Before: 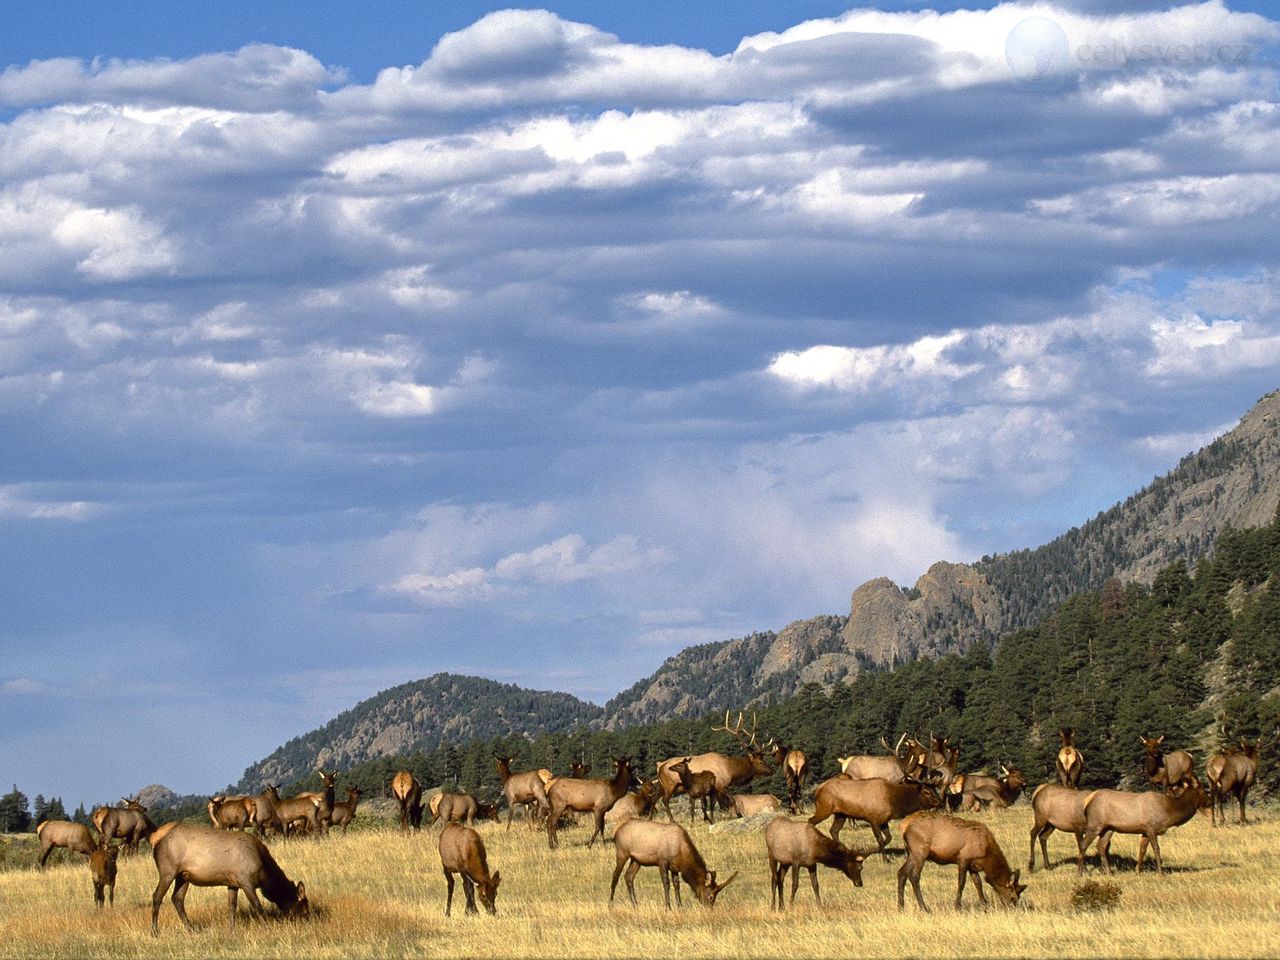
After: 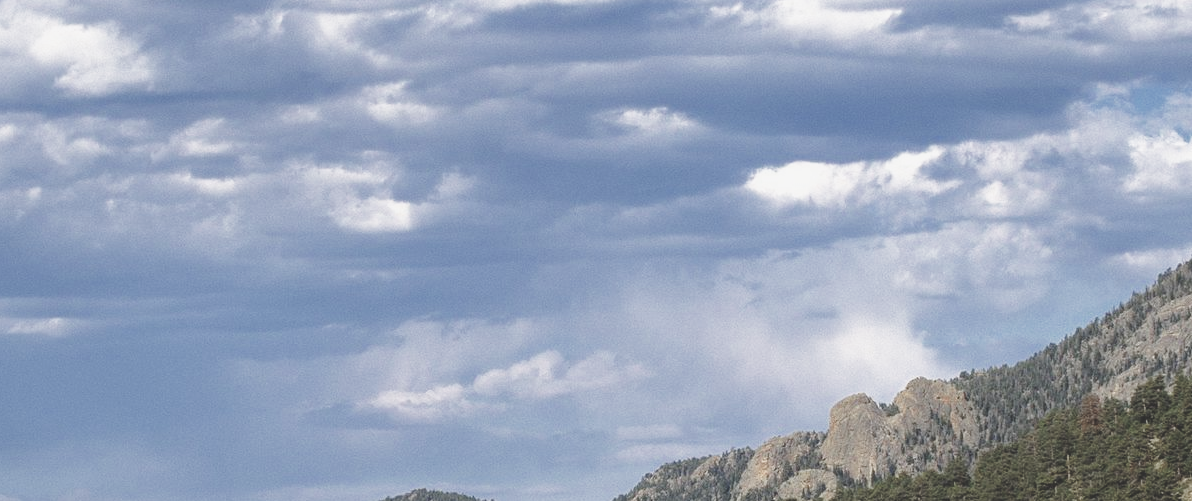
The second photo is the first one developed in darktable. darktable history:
crop: left 1.744%, top 19.225%, right 5.069%, bottom 28.357%
tone equalizer: on, module defaults
exposure: black level correction -0.036, exposure -0.497 EV, compensate highlight preservation false
color zones: curves: ch0 [(0, 0.5) (0.125, 0.4) (0.25, 0.5) (0.375, 0.4) (0.5, 0.4) (0.625, 0.35) (0.75, 0.35) (0.875, 0.5)]; ch1 [(0, 0.35) (0.125, 0.45) (0.25, 0.35) (0.375, 0.35) (0.5, 0.35) (0.625, 0.35) (0.75, 0.45) (0.875, 0.35)]; ch2 [(0, 0.6) (0.125, 0.5) (0.25, 0.5) (0.375, 0.6) (0.5, 0.6) (0.625, 0.5) (0.75, 0.5) (0.875, 0.5)]
base curve: curves: ch0 [(0, 0) (0.028, 0.03) (0.121, 0.232) (0.46, 0.748) (0.859, 0.968) (1, 1)], preserve colors none
